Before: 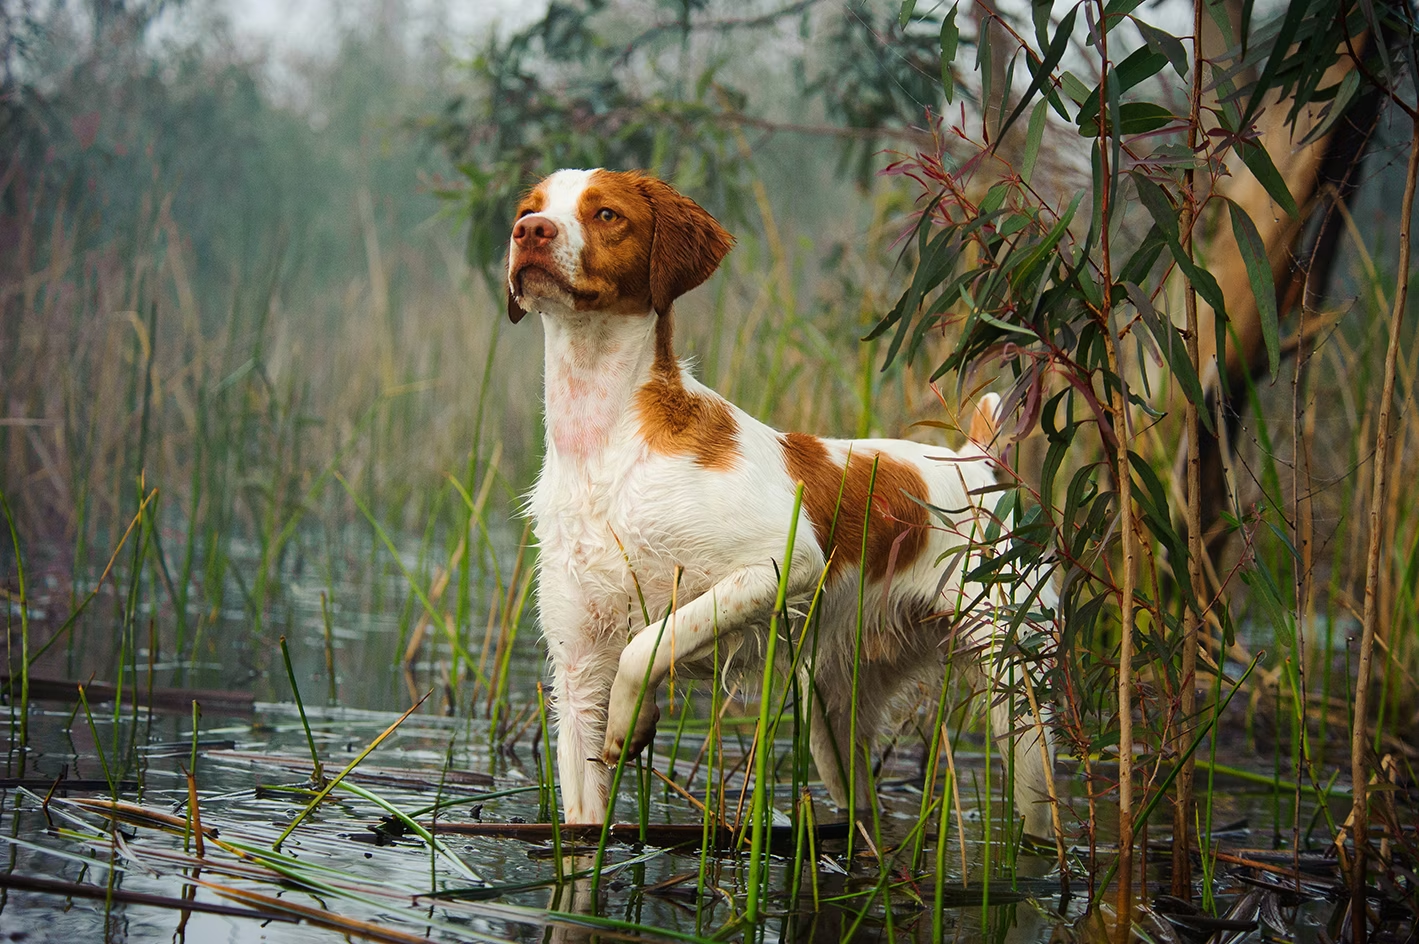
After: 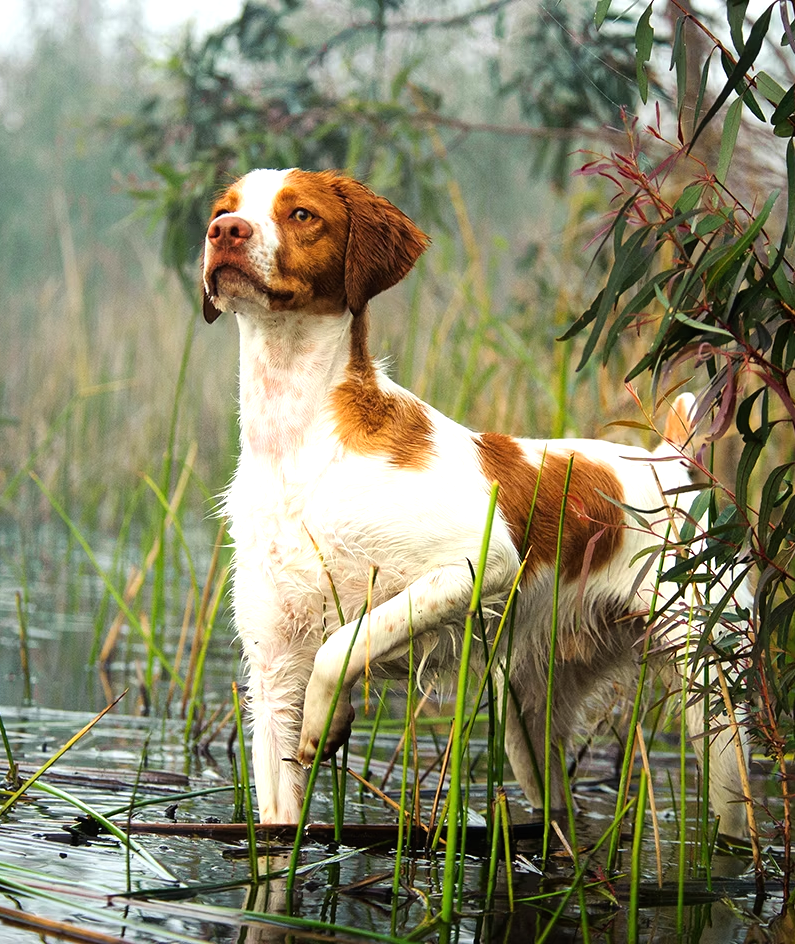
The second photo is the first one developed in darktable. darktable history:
crop: left 21.558%, right 22.391%
tone equalizer: -8 EV -0.783 EV, -7 EV -0.709 EV, -6 EV -0.617 EV, -5 EV -0.369 EV, -3 EV 0.397 EV, -2 EV 0.6 EV, -1 EV 0.689 EV, +0 EV 0.74 EV
